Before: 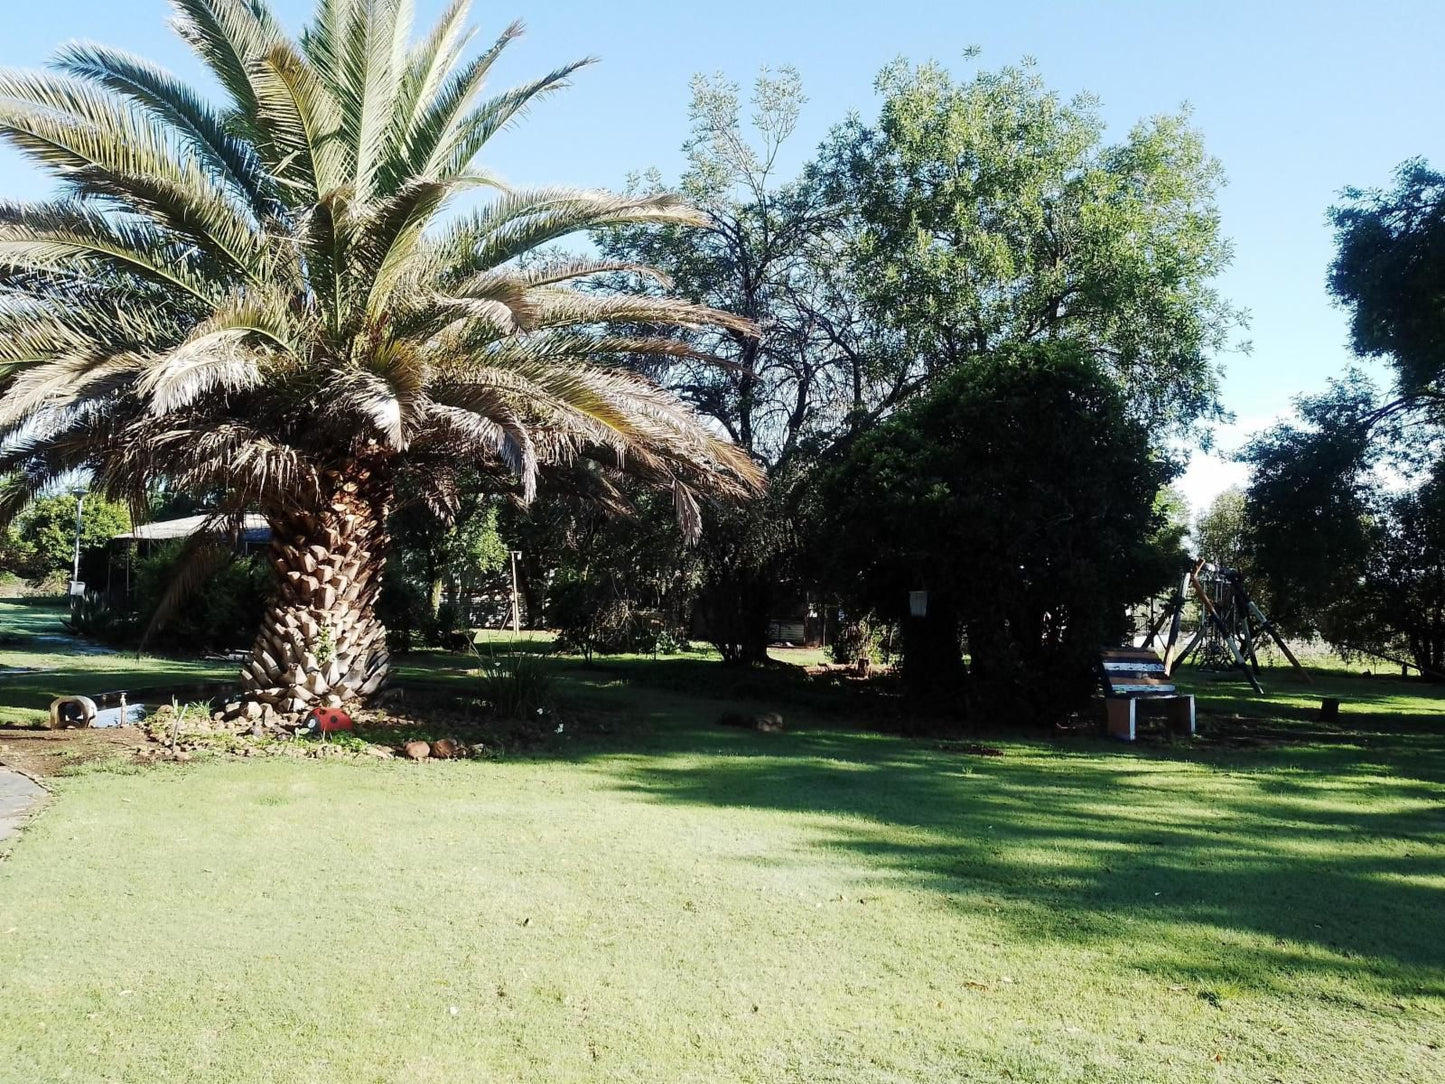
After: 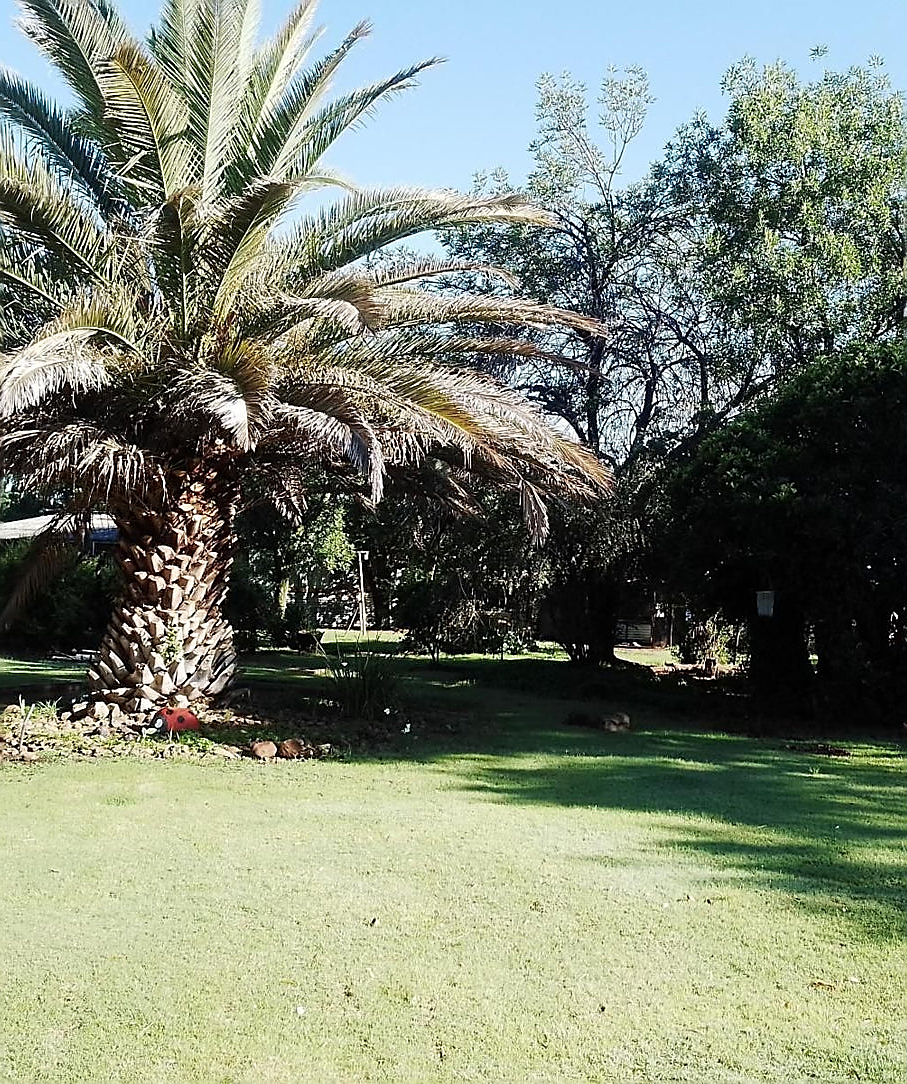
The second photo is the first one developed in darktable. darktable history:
crop: left 10.644%, right 26.528%
sharpen: radius 1.4, amount 1.25, threshold 0.7
